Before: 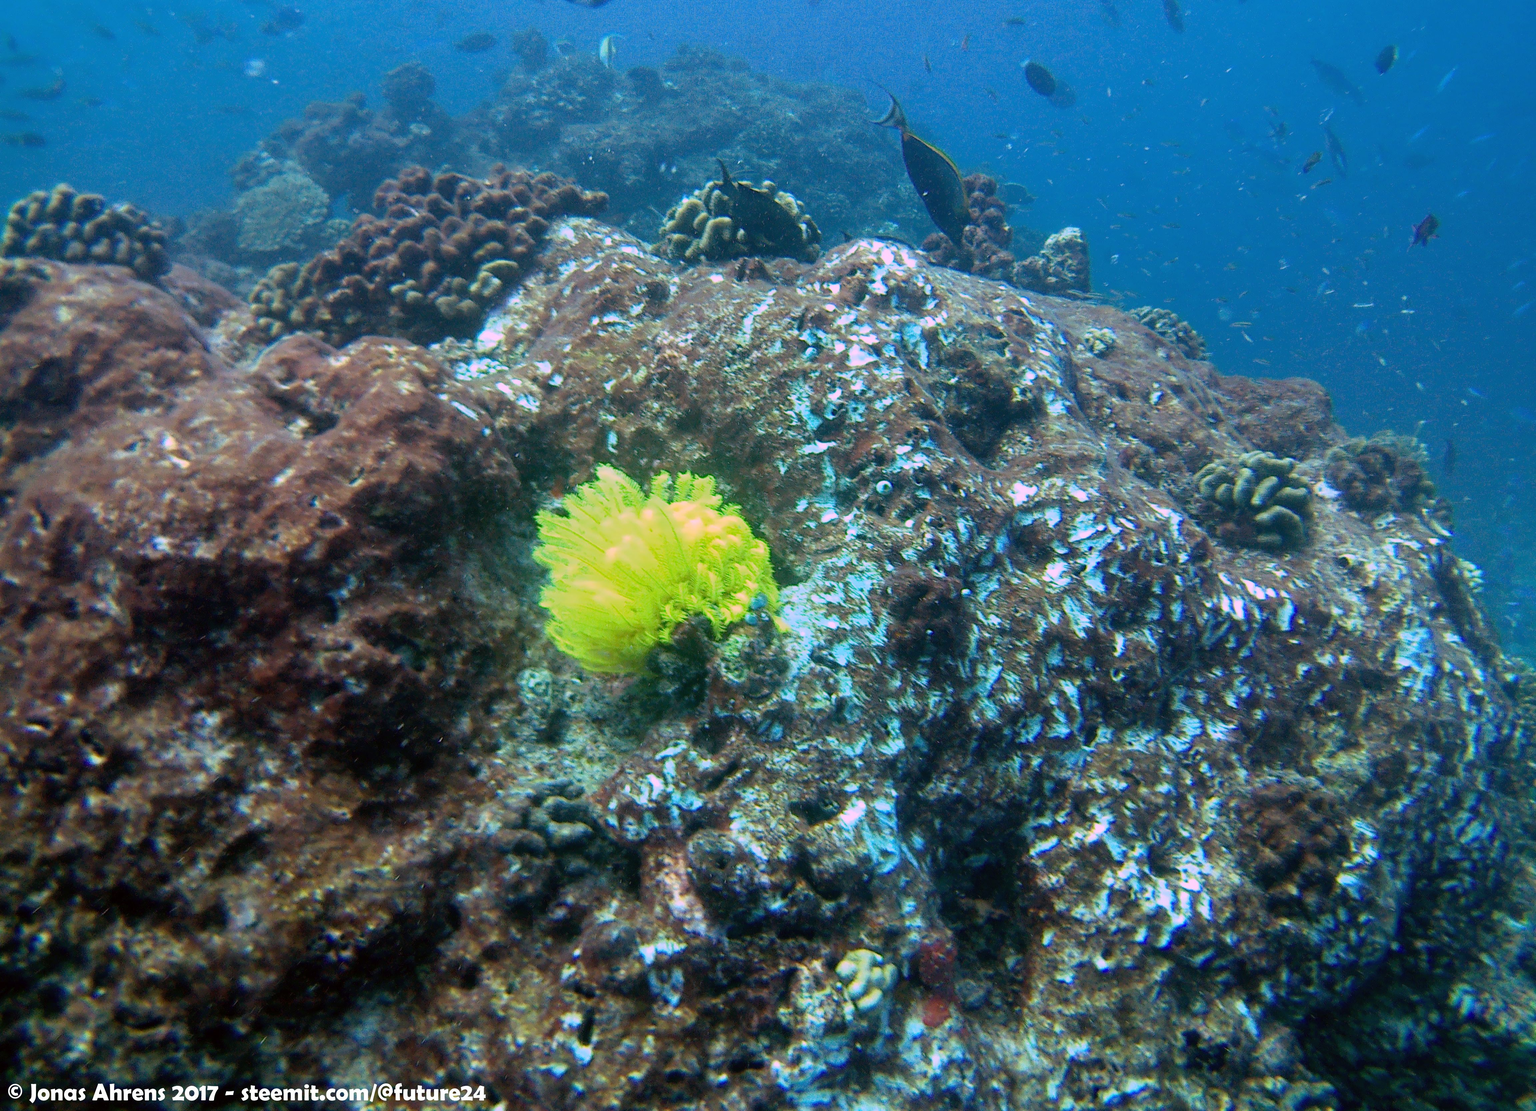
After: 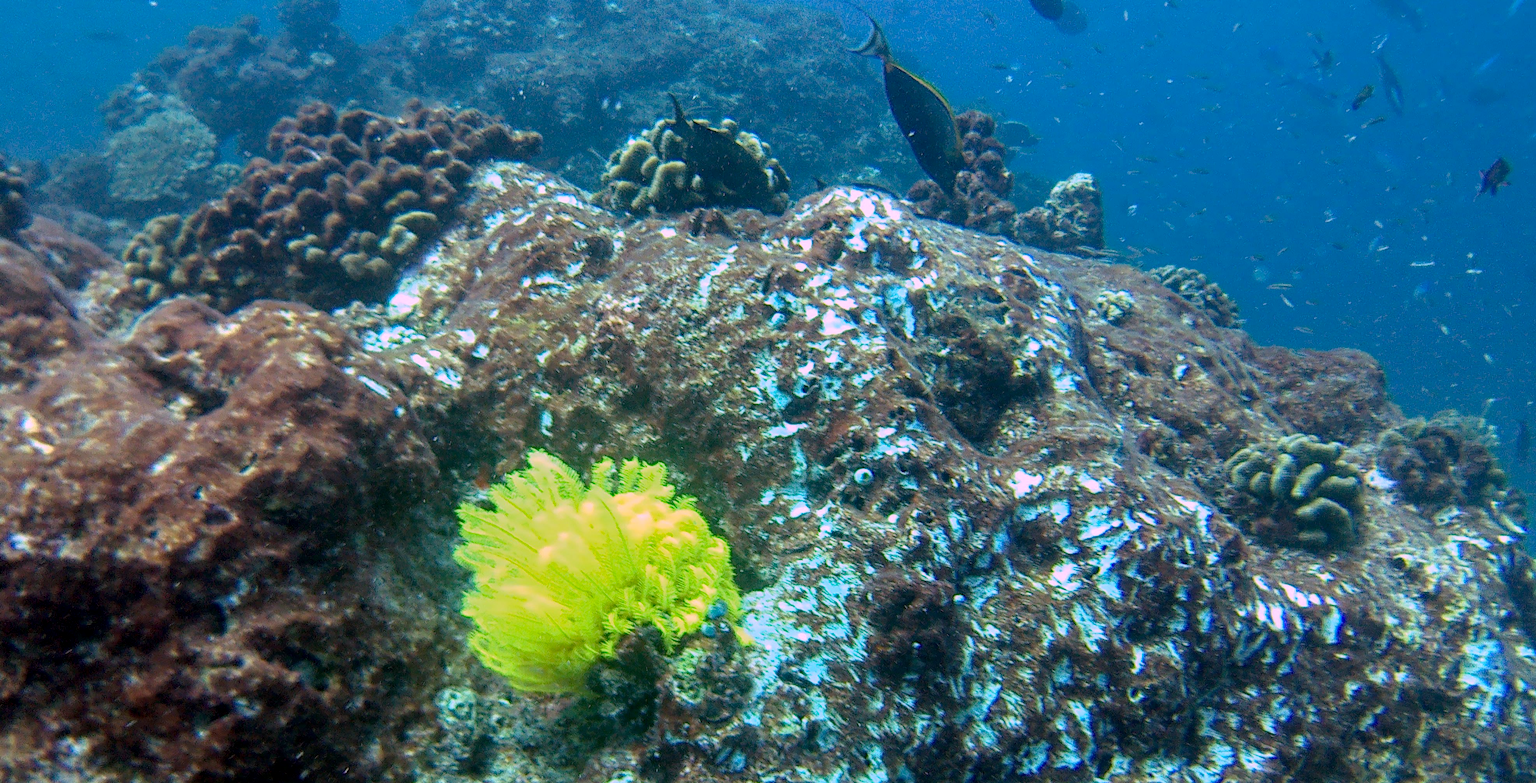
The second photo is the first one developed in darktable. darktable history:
local contrast: on, module defaults
haze removal: compatibility mode true, adaptive false
crop and rotate: left 9.396%, top 7.139%, right 4.86%, bottom 32.385%
